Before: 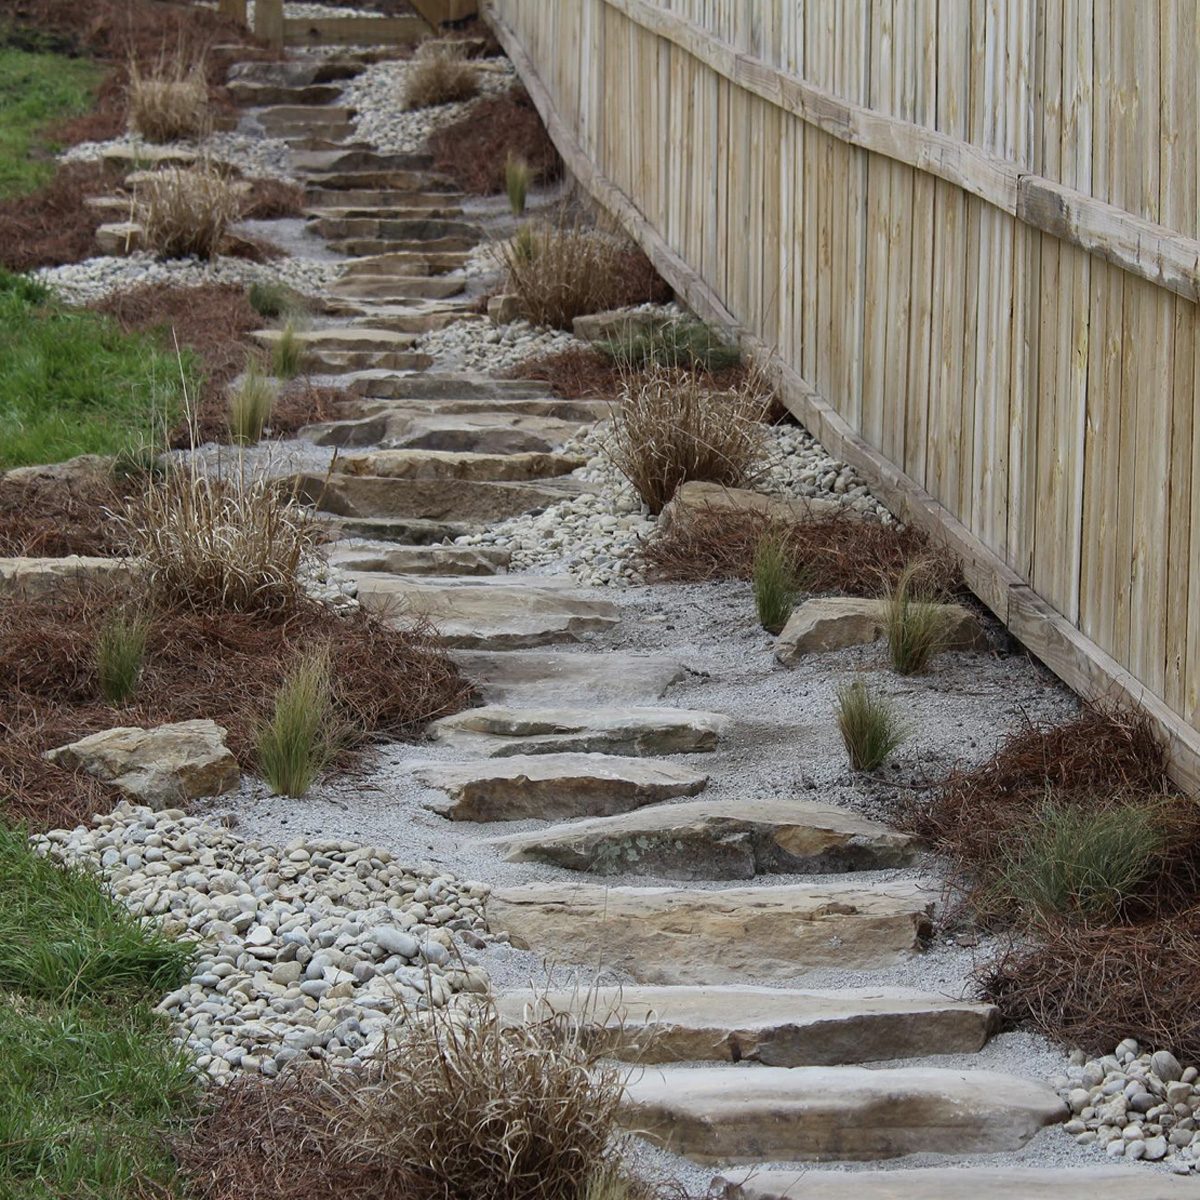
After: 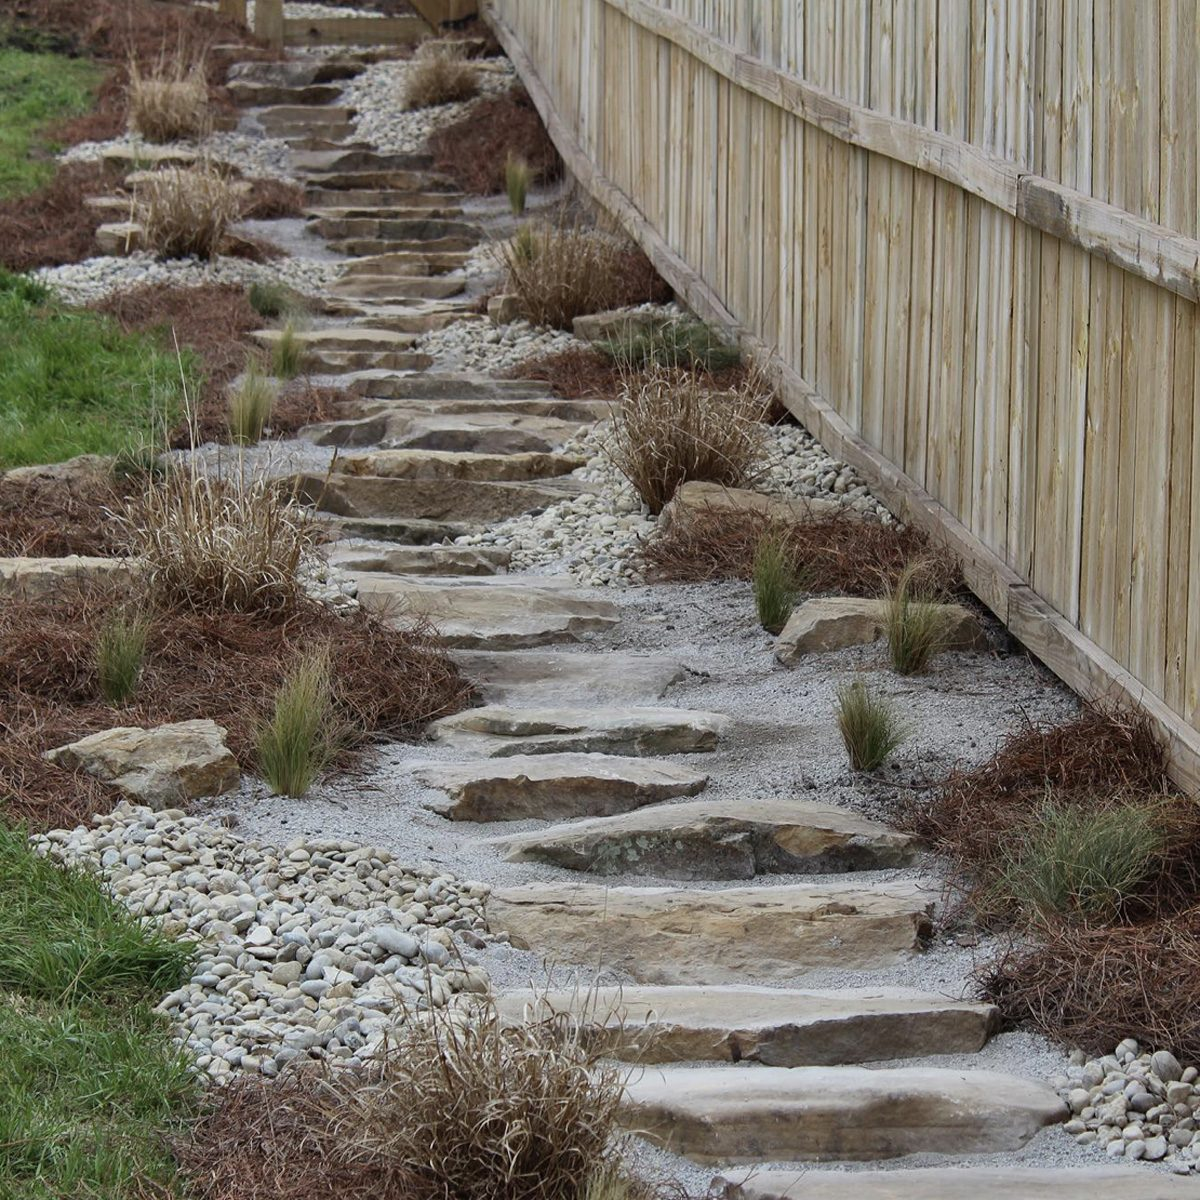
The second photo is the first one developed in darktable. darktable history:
shadows and highlights: shadows 53.02, soften with gaussian
